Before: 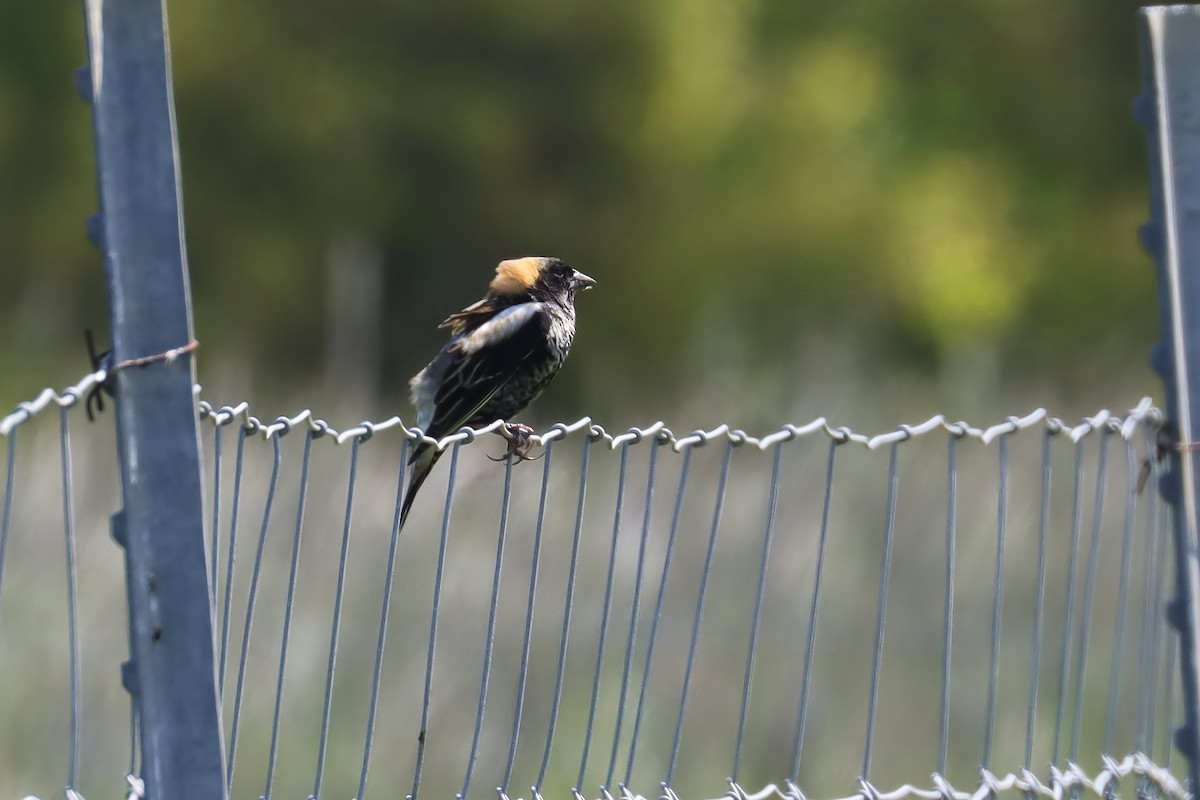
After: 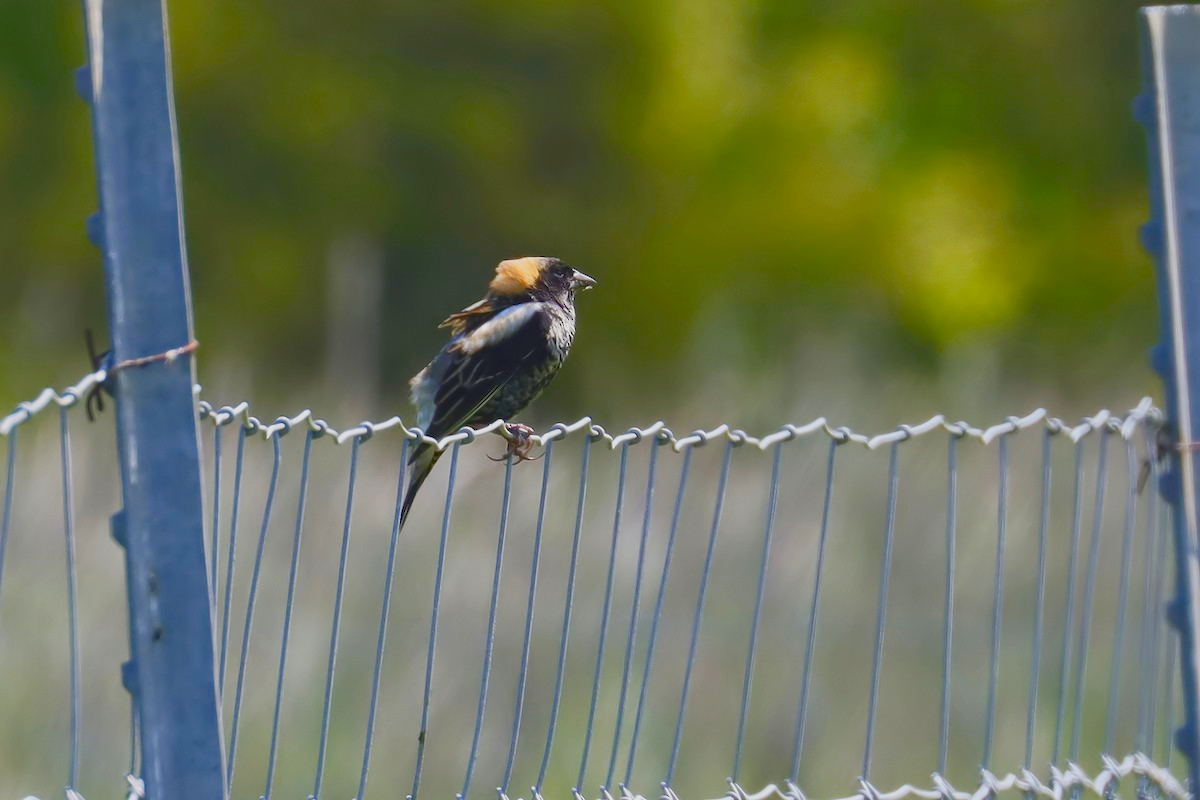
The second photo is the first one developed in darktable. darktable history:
color balance rgb: linear chroma grading › global chroma 8.839%, perceptual saturation grading › global saturation 20%, perceptual saturation grading › highlights -25.252%, perceptual saturation grading › shadows 49.812%, perceptual brilliance grading › highlights 9.45%, perceptual brilliance grading › shadows -5.061%, contrast -29.409%
